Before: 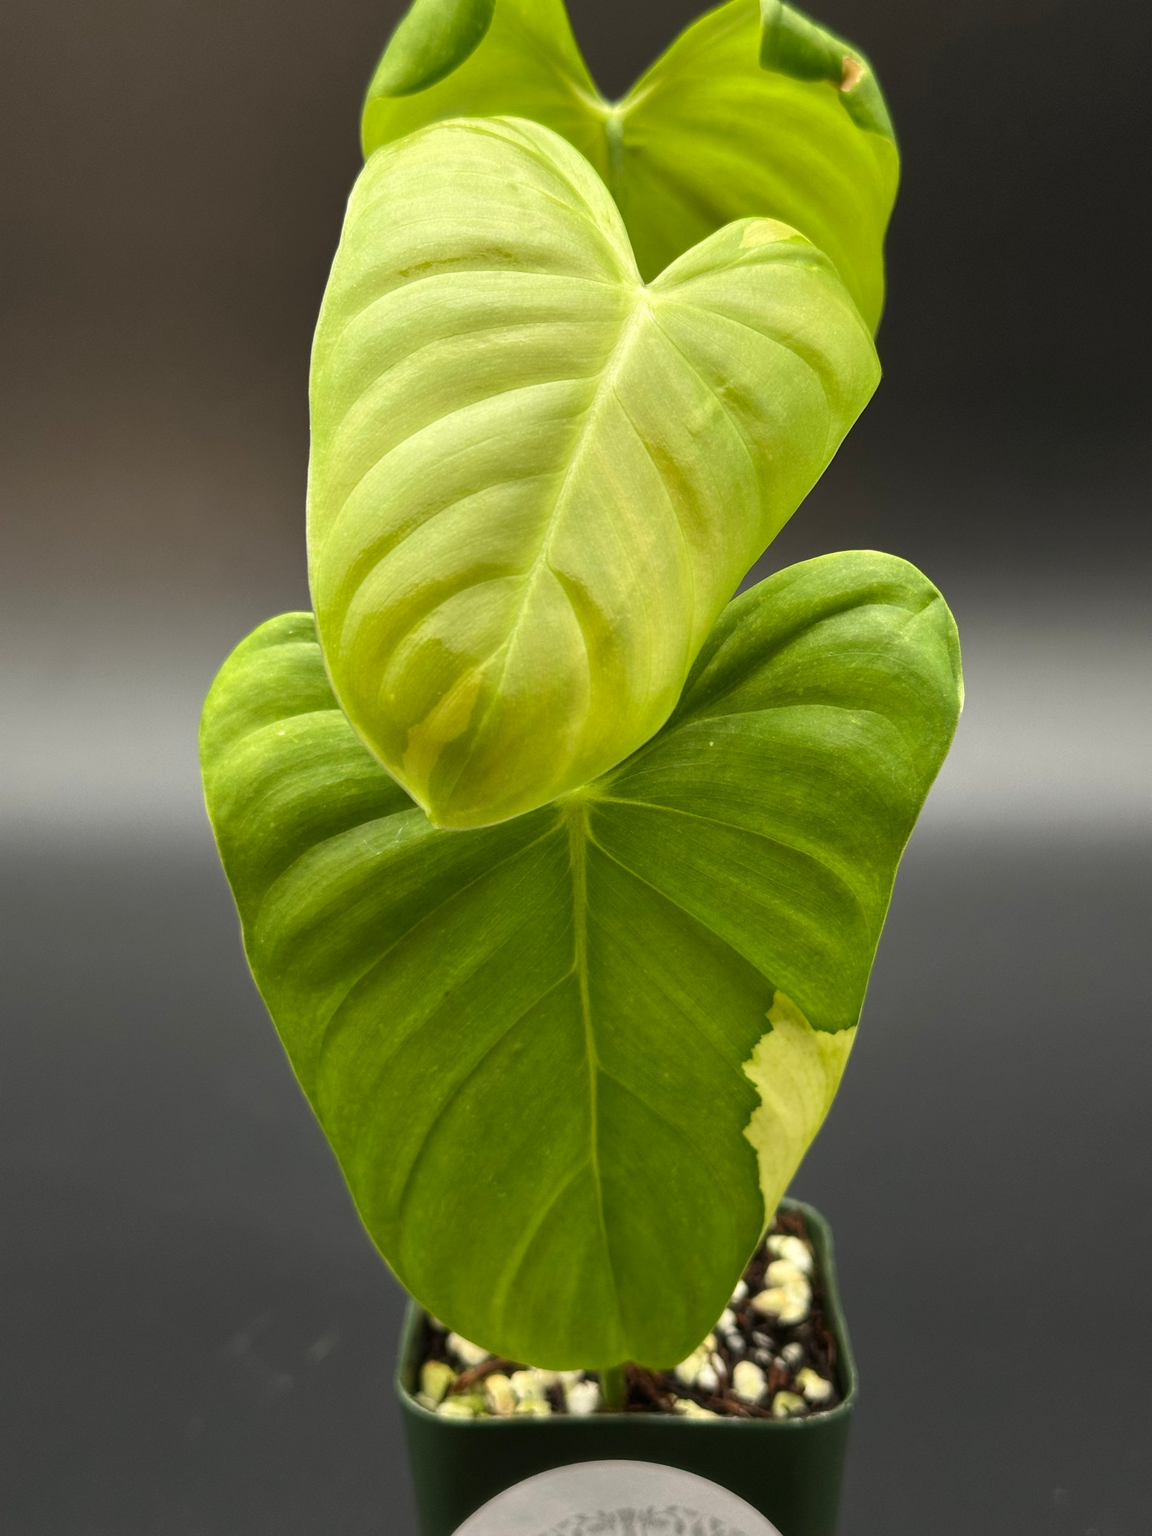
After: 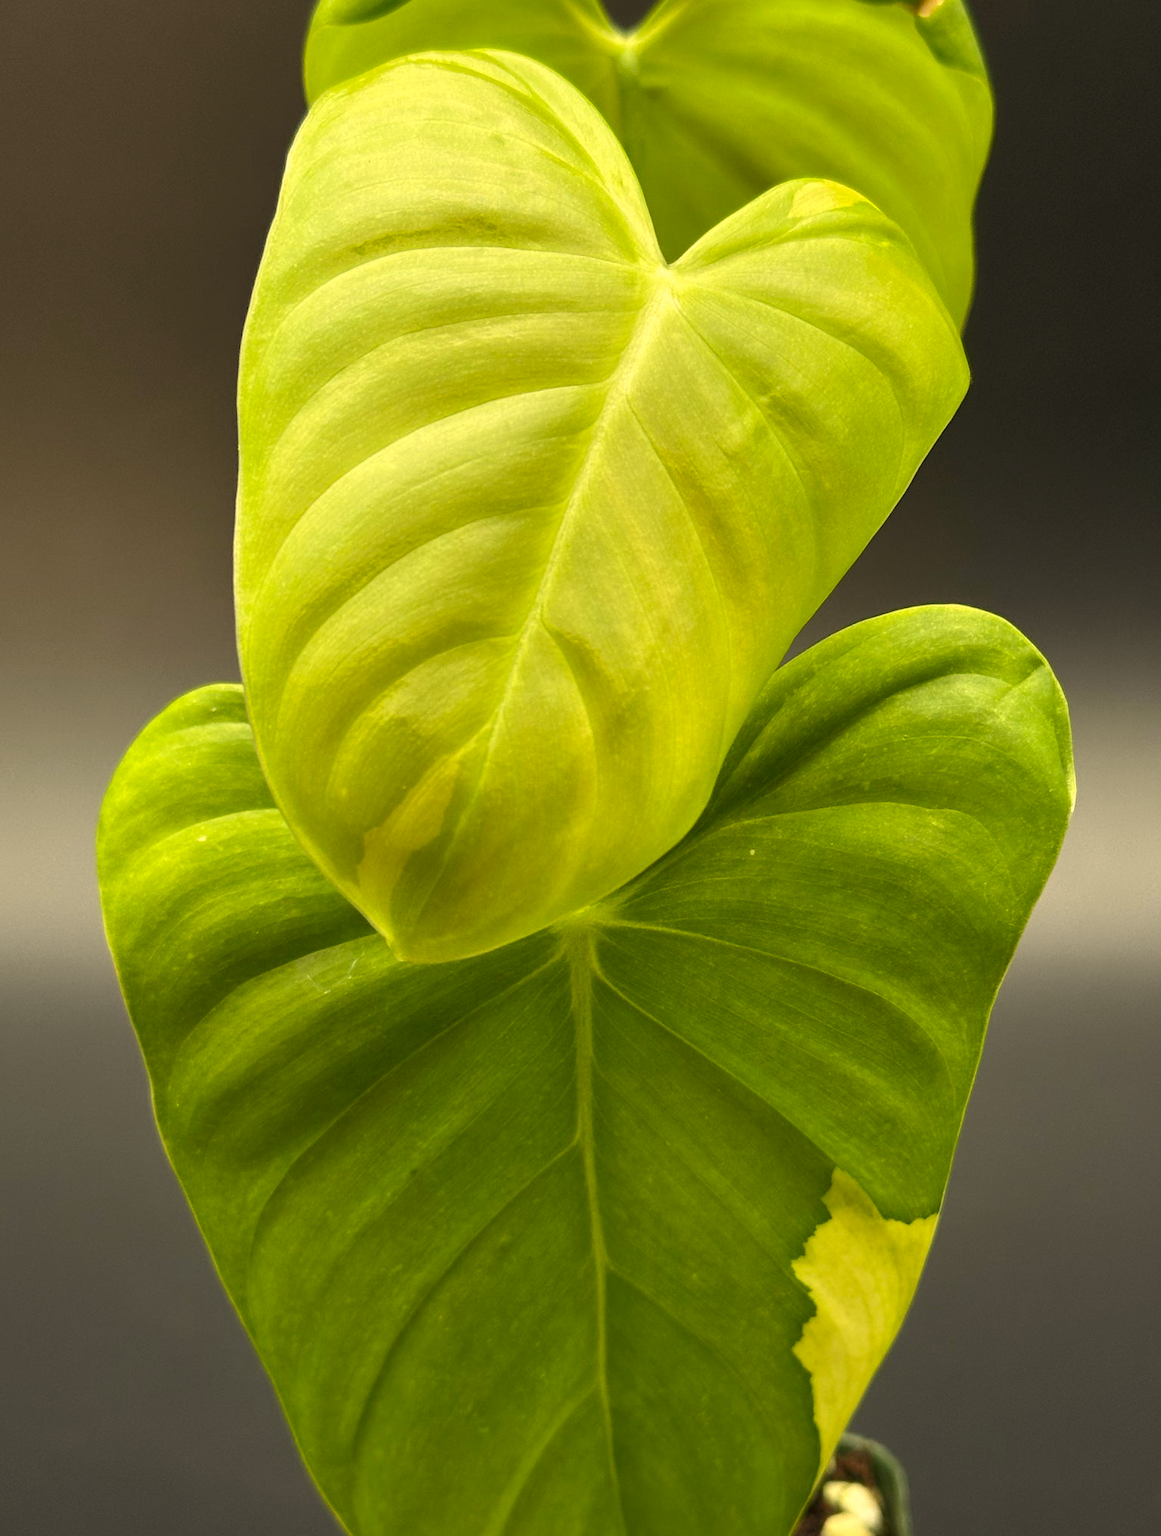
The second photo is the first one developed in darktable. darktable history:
crop and rotate: left 10.77%, top 5.1%, right 10.41%, bottom 16.76%
color correction: highlights a* 2.72, highlights b* 22.8
